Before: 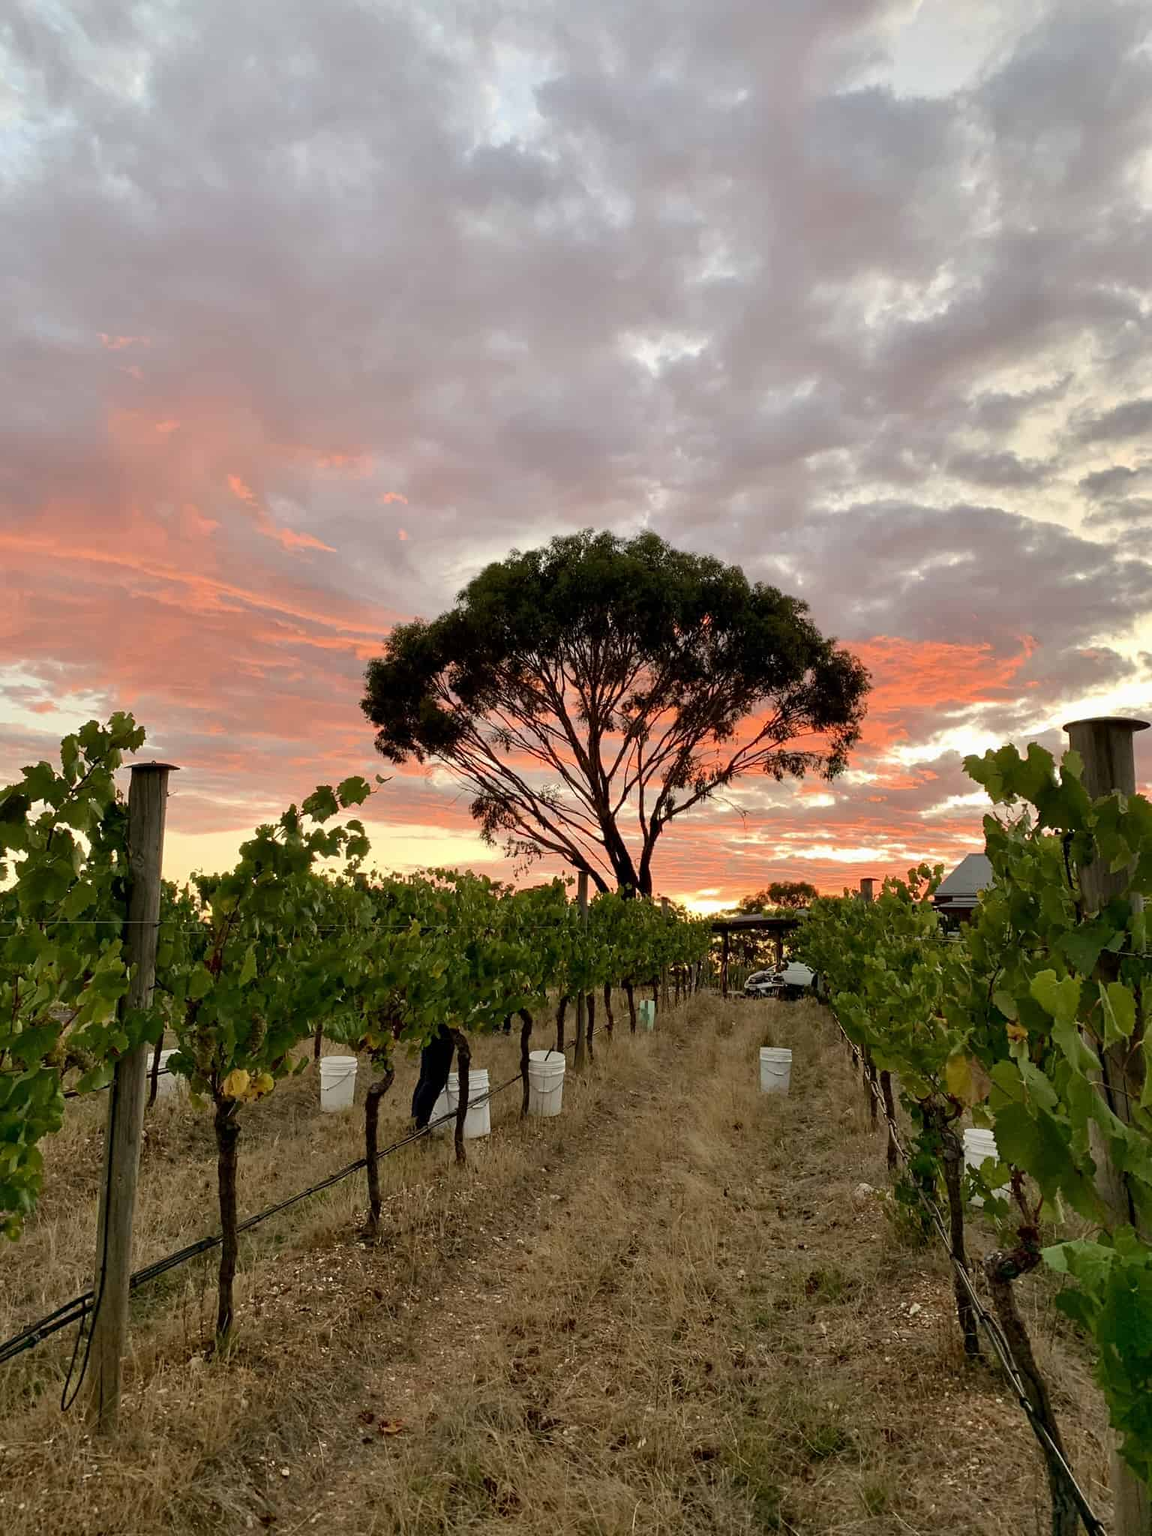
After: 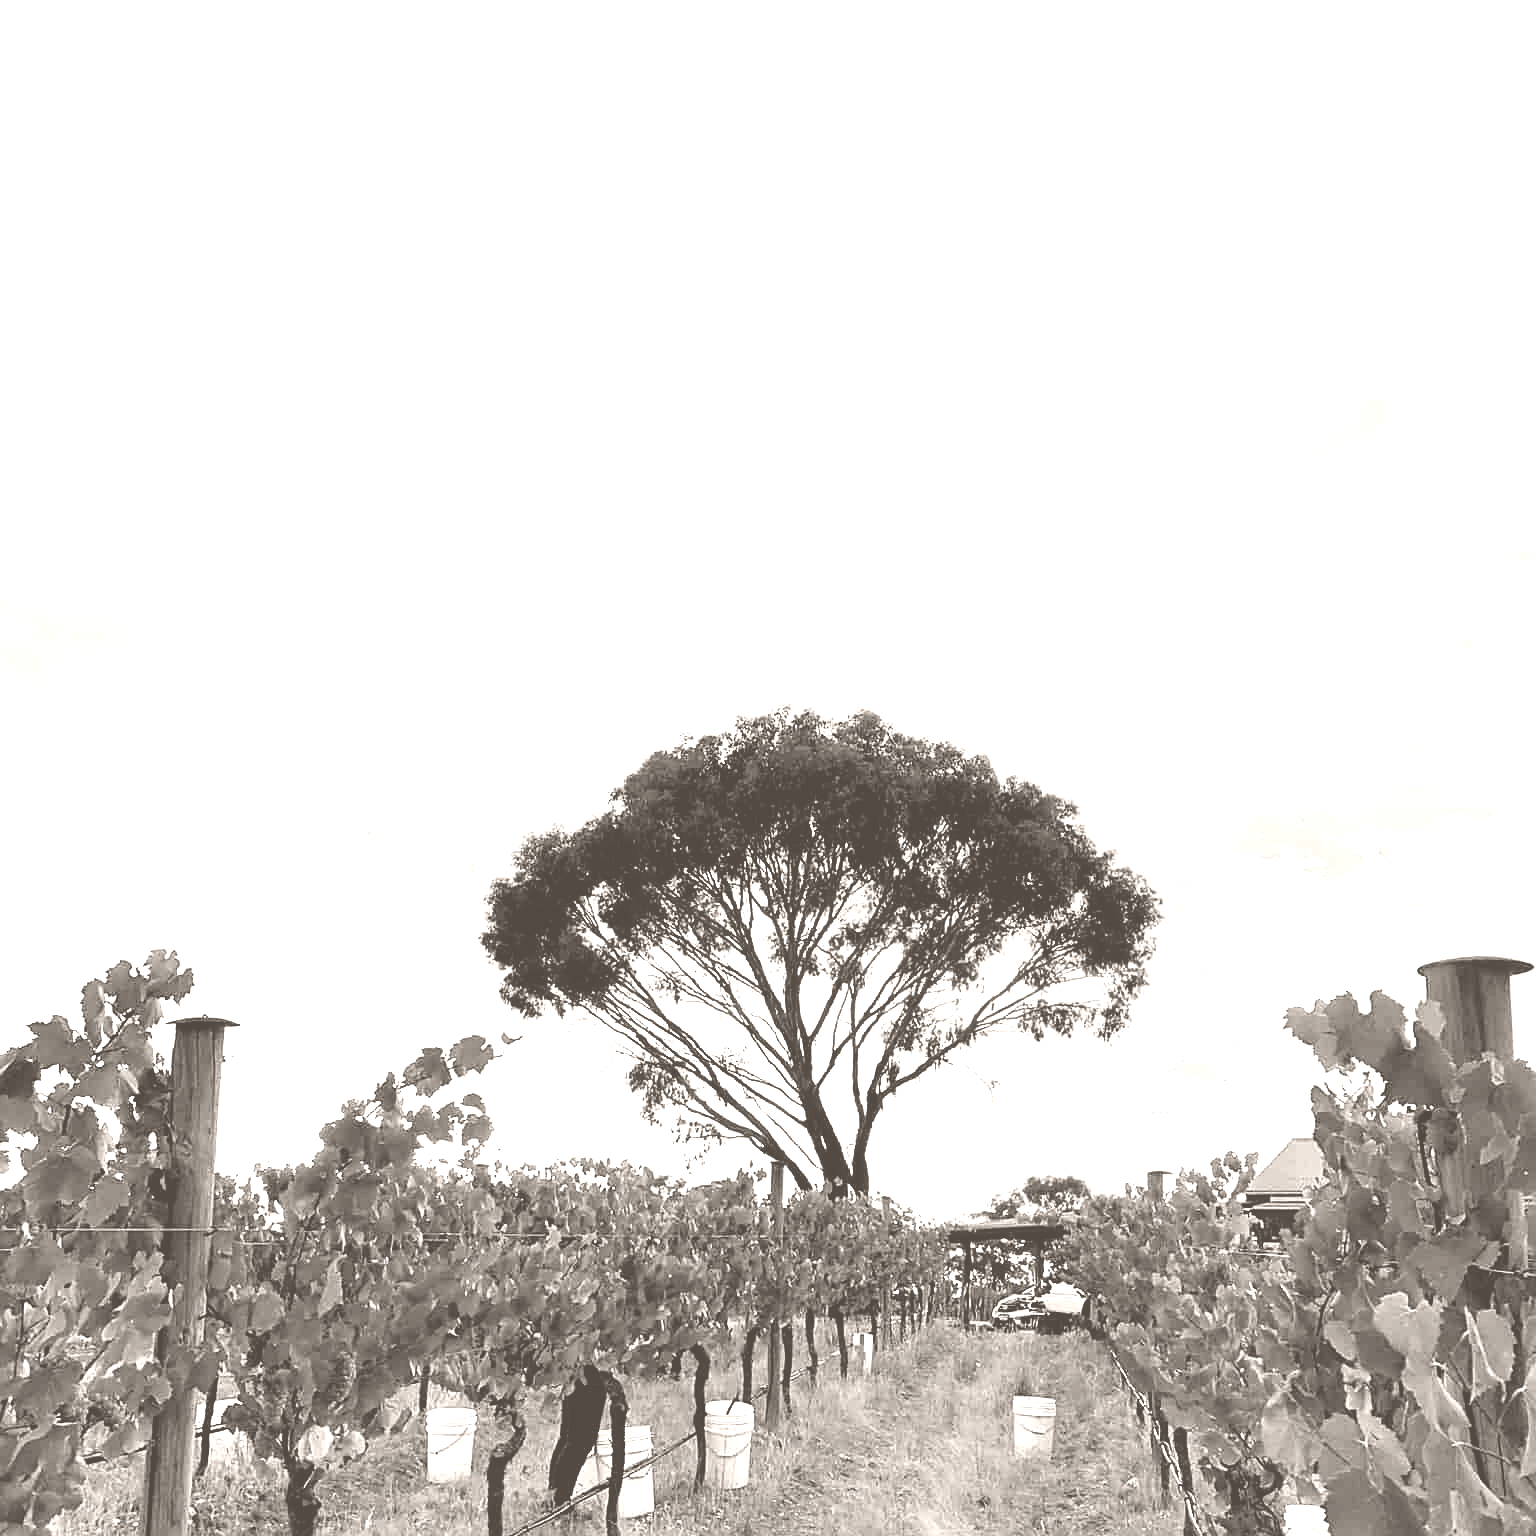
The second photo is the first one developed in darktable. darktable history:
colorize: hue 34.49°, saturation 35.33%, source mix 100%, lightness 55%, version 1
levels: levels [0, 0.48, 0.961]
crop: bottom 24.988%
contrast brightness saturation: contrast 0.2, brightness 0.16, saturation 0.22
color balance: mode lift, gamma, gain (sRGB), lift [0.97, 1, 1, 1], gamma [1.03, 1, 1, 1]
sharpen: on, module defaults
